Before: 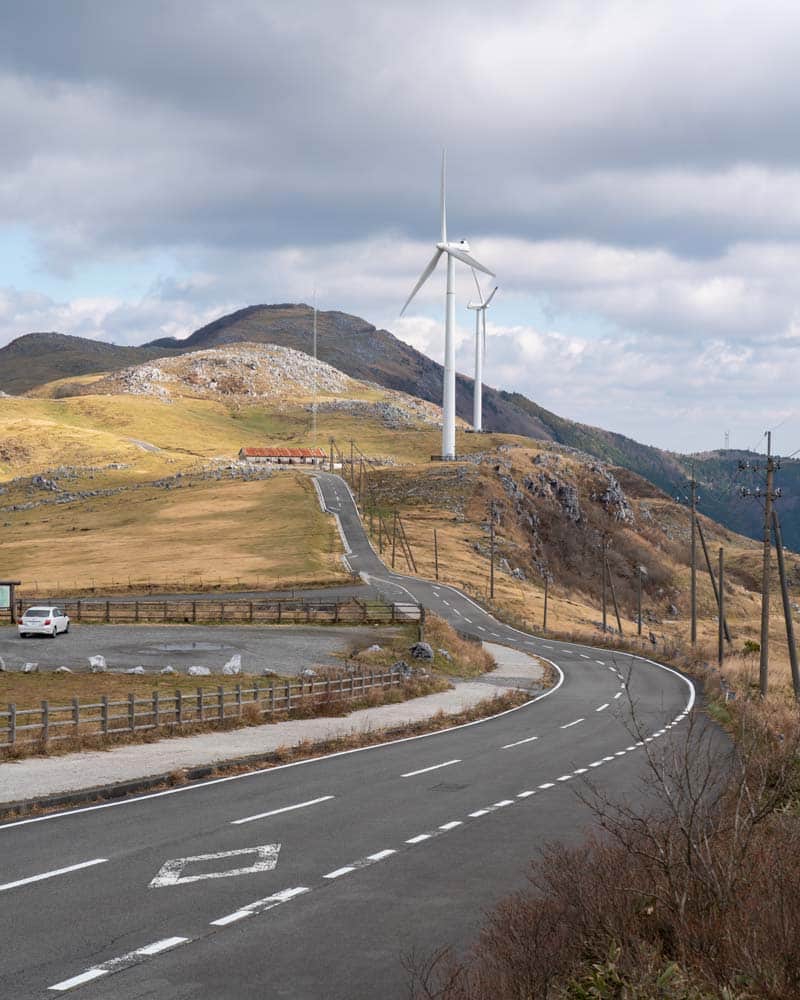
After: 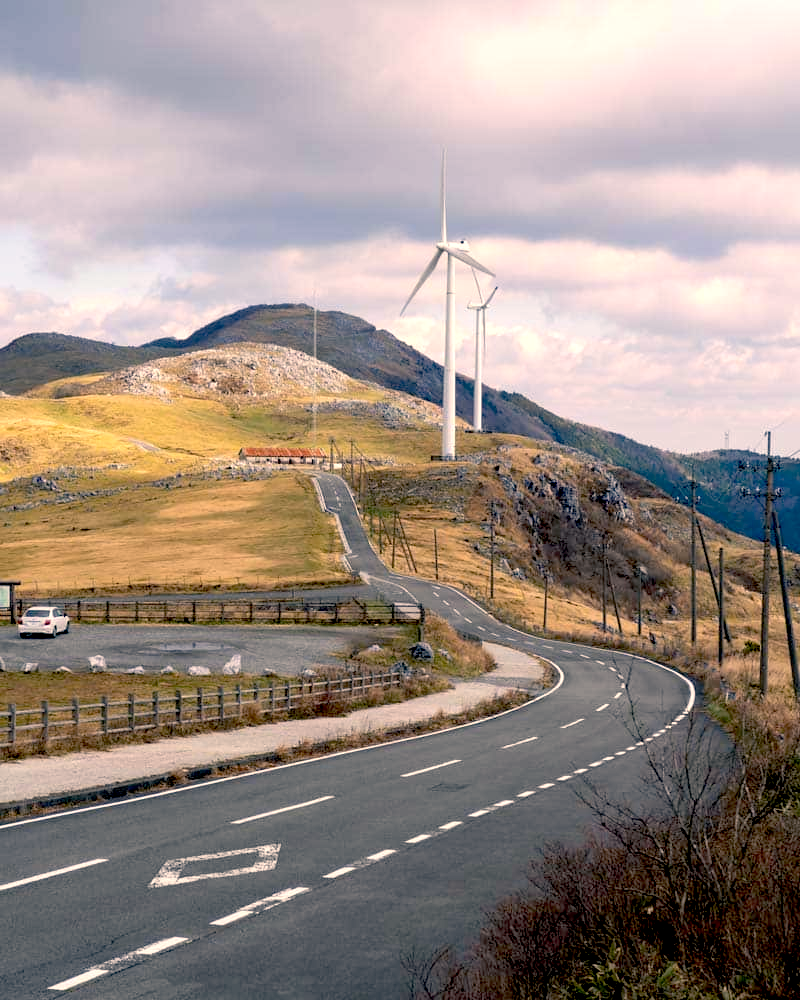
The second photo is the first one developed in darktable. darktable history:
exposure: black level correction 0.031, exposure 0.304 EV, compensate highlight preservation false
color correction: highlights a* 10.32, highlights b* 14.66, shadows a* -9.59, shadows b* -15.02
